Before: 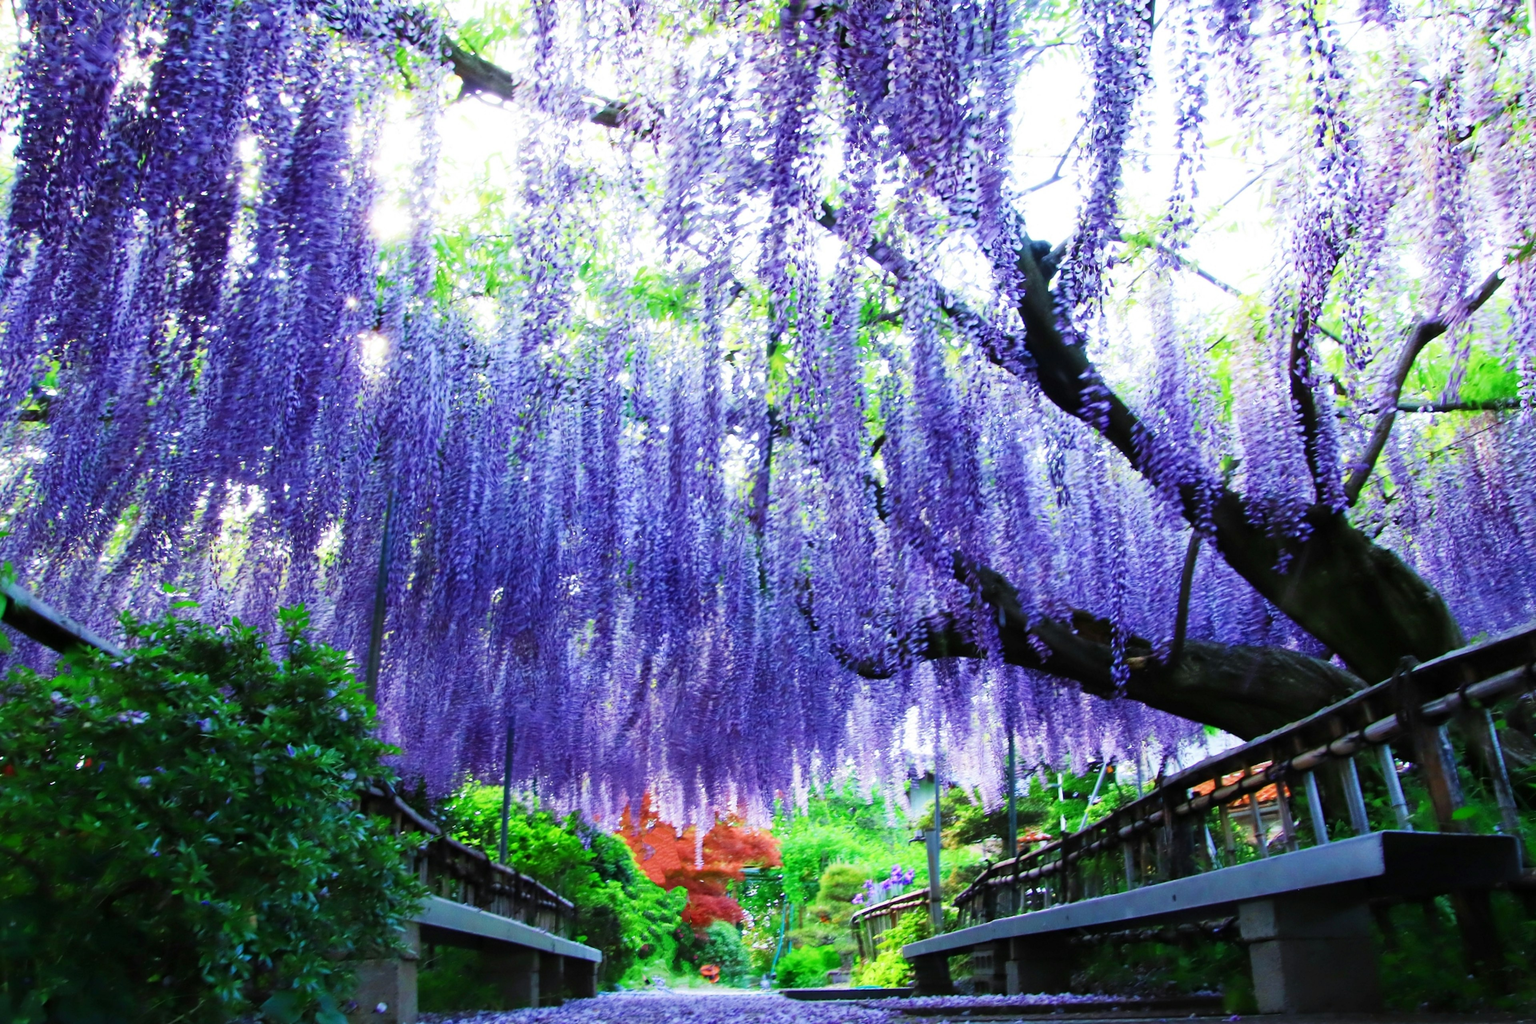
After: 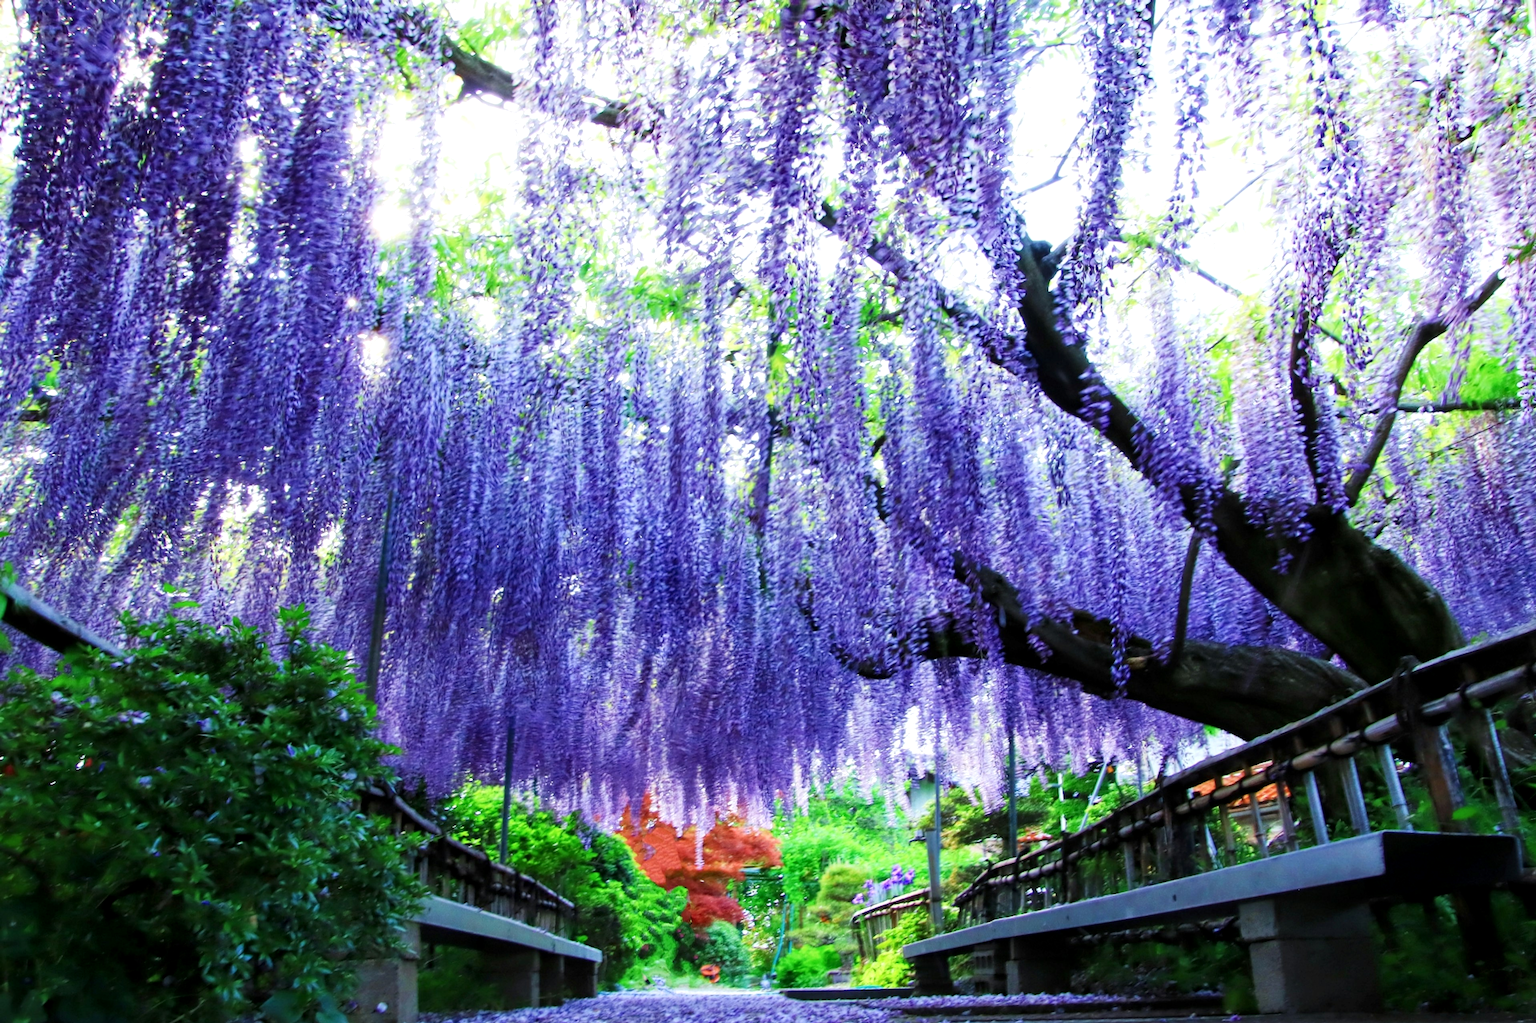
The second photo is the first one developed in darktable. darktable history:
local contrast: highlights 104%, shadows 98%, detail 131%, midtone range 0.2
